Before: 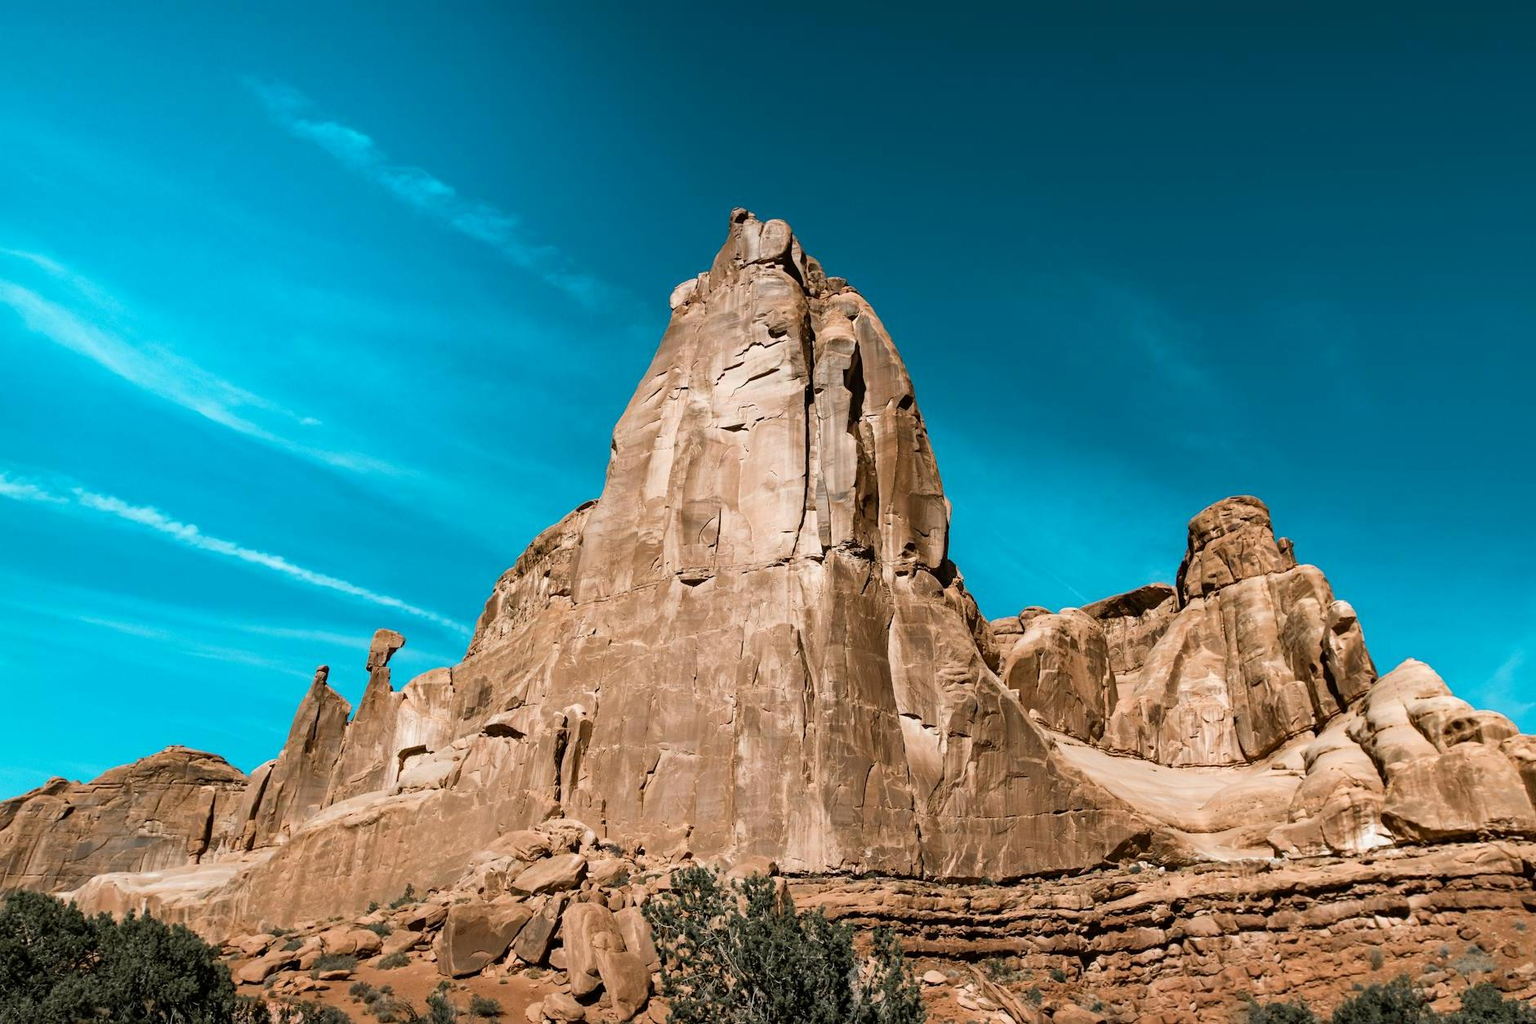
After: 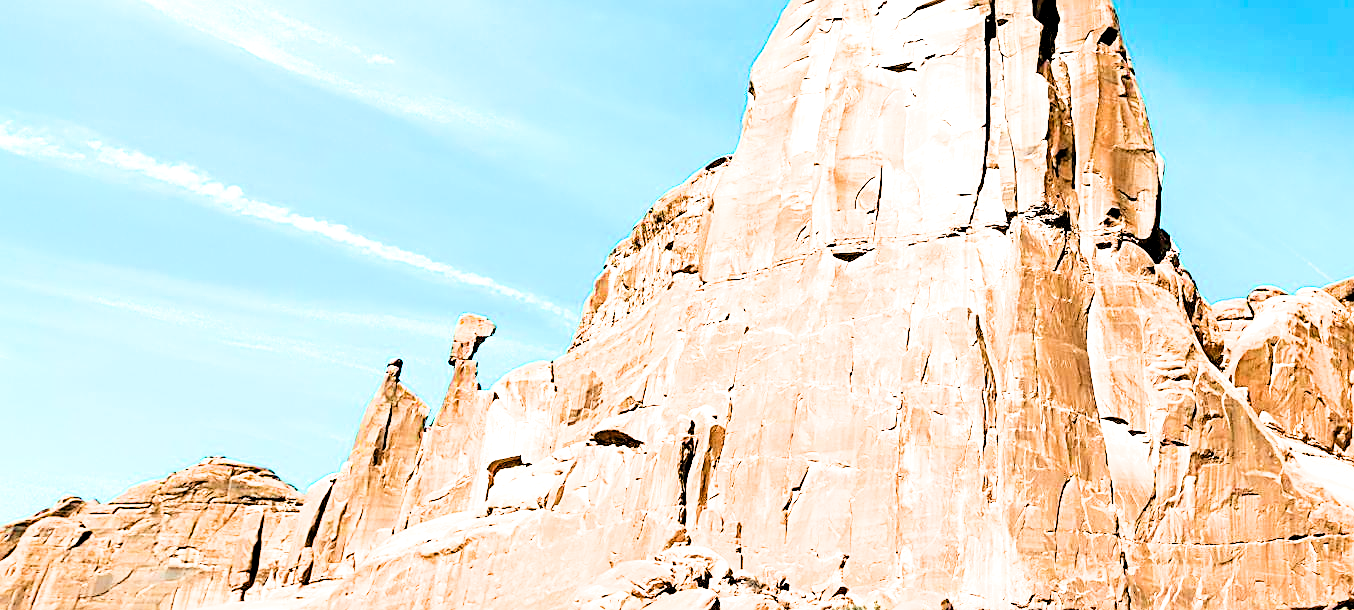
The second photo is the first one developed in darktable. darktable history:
crop: top 36.448%, right 27.977%, bottom 14.856%
sharpen: amount 0.746
tone equalizer: -8 EV -0.417 EV, -7 EV -0.355 EV, -6 EV -0.34 EV, -5 EV -0.218 EV, -3 EV 0.208 EV, -2 EV 0.327 EV, -1 EV 0.399 EV, +0 EV 0.388 EV
filmic rgb: black relative exposure -5.02 EV, white relative exposure 3.98 EV, hardness 2.89, contrast 1.383, highlights saturation mix -18.57%
levels: levels [0.026, 0.507, 0.987]
exposure: black level correction 0.001, exposure 1.814 EV, compensate exposure bias true, compensate highlight preservation false
contrast brightness saturation: contrast 0.077, saturation 0.204
